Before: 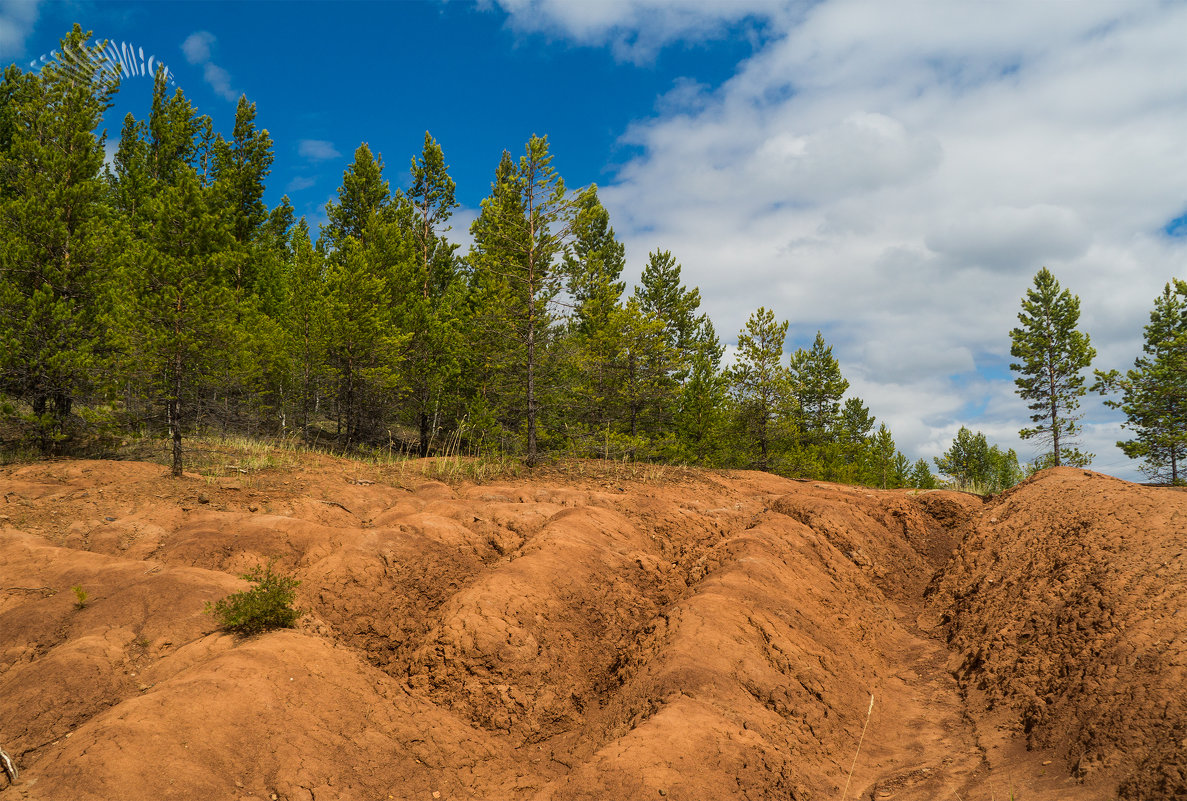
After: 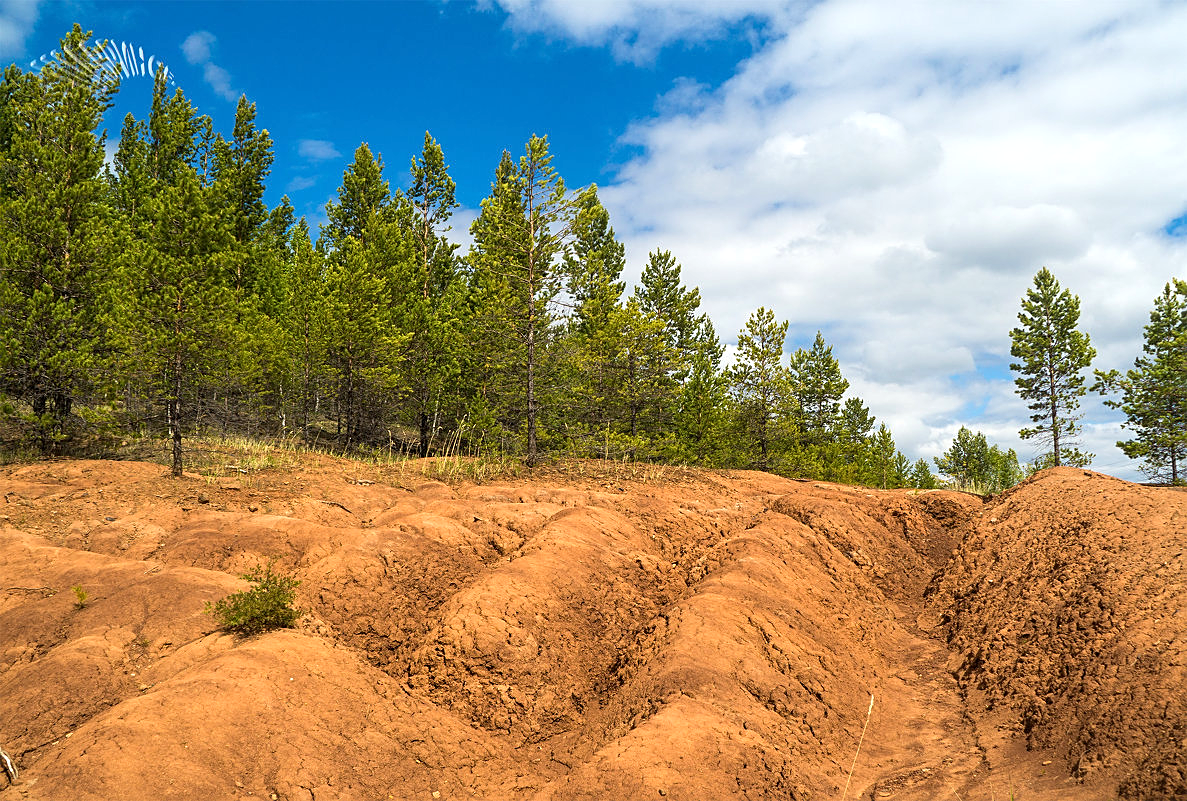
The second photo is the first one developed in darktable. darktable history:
sharpen: on, module defaults
exposure: exposure 0.606 EV, compensate highlight preservation false
